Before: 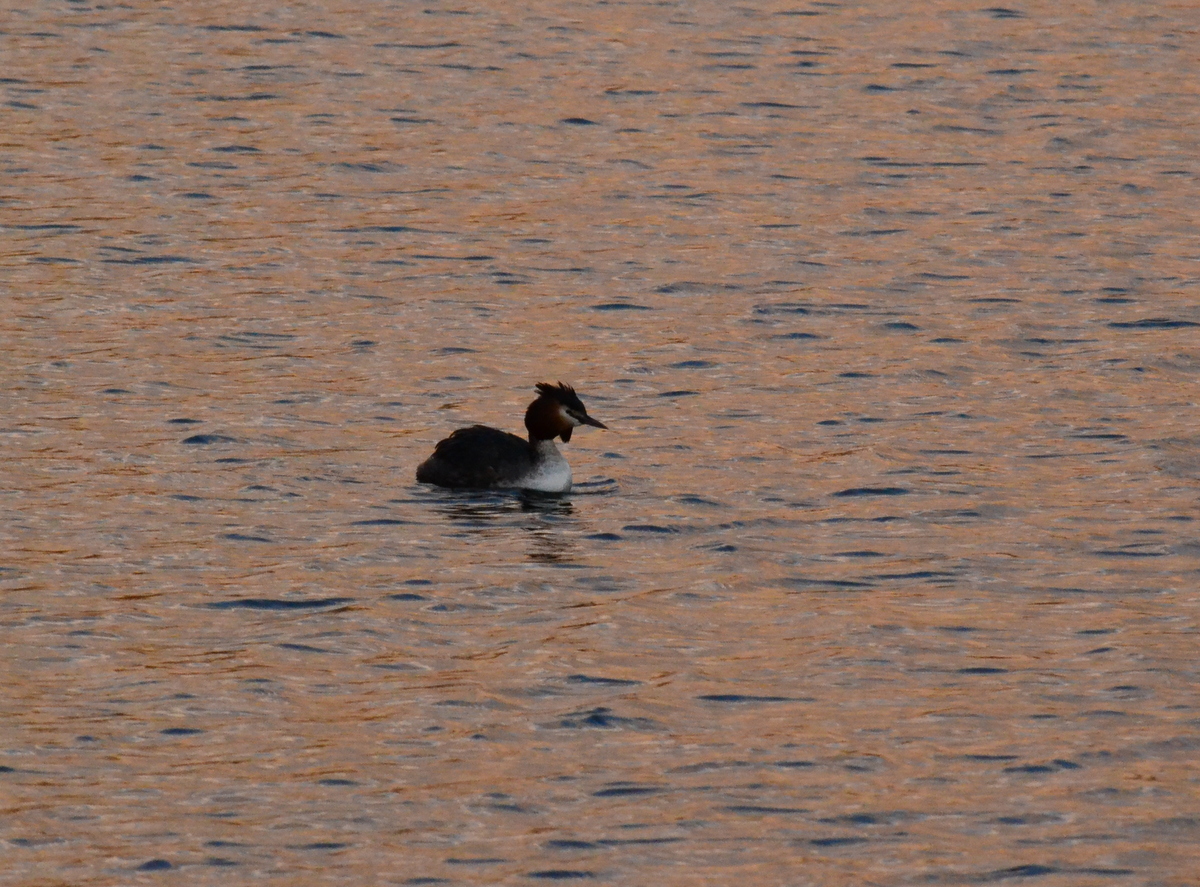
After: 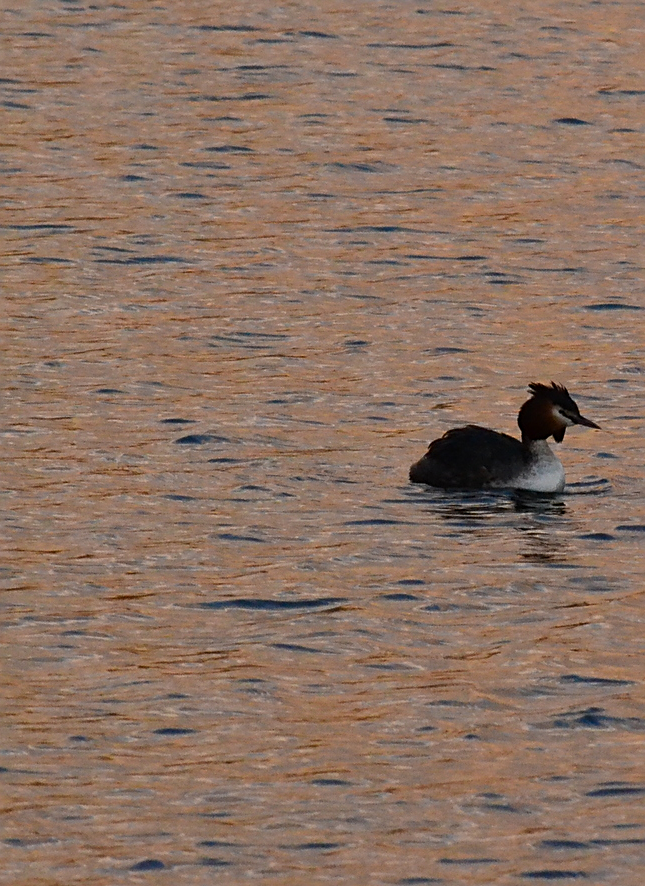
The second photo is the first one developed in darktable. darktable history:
sharpen: on, module defaults
crop: left 0.587%, right 45.588%, bottom 0.086%
color balance rgb: global vibrance 10%
